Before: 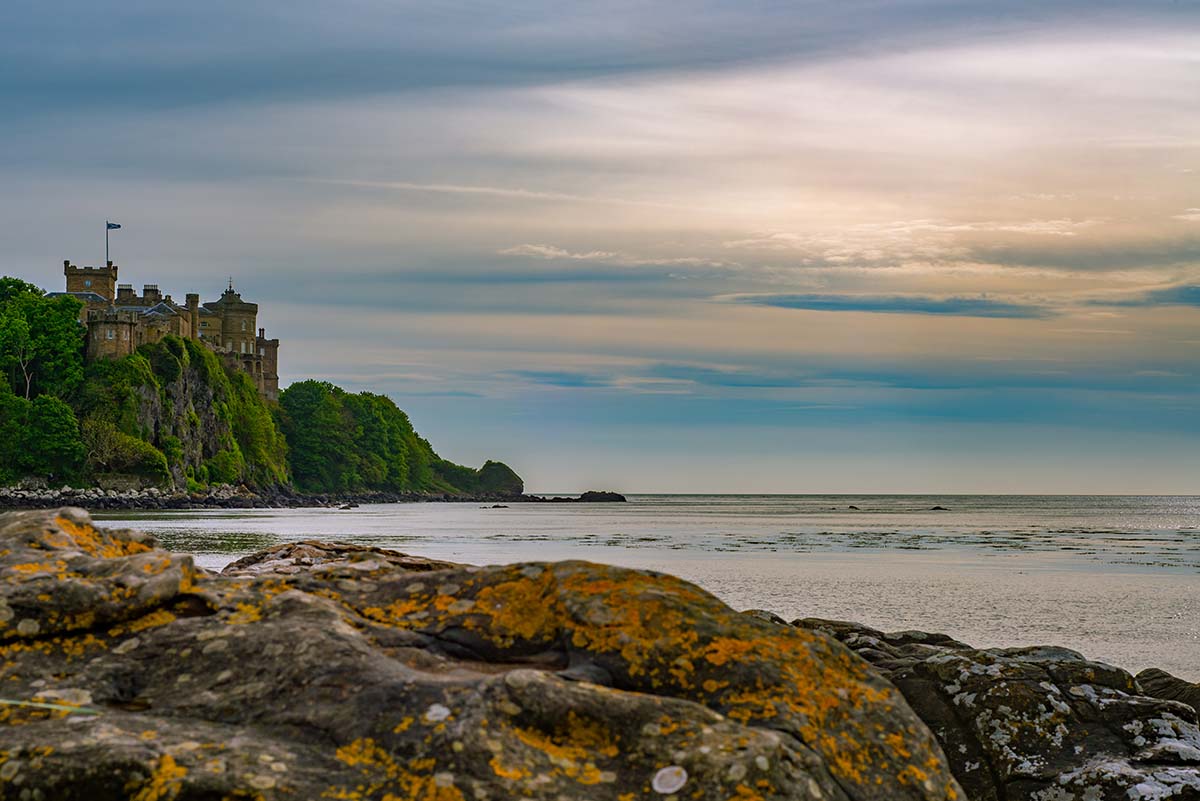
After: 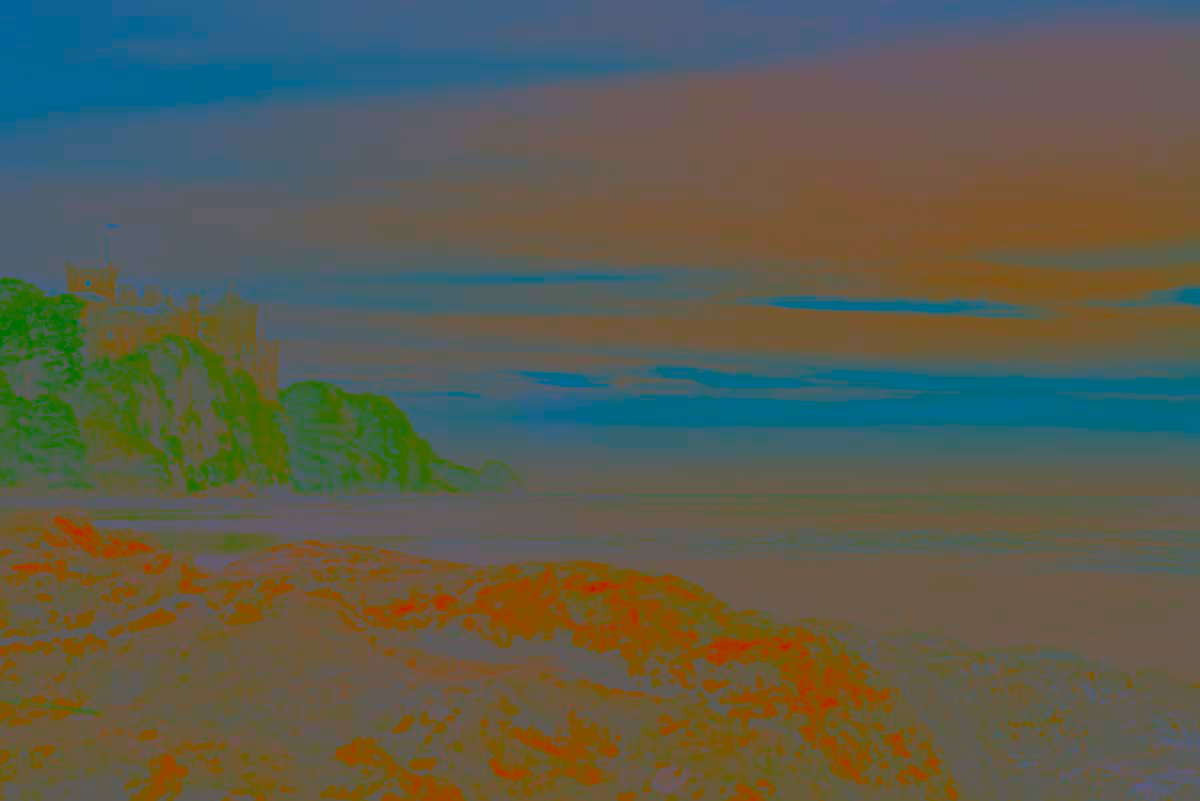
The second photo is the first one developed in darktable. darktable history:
contrast brightness saturation: contrast -0.985, brightness -0.168, saturation 0.764
